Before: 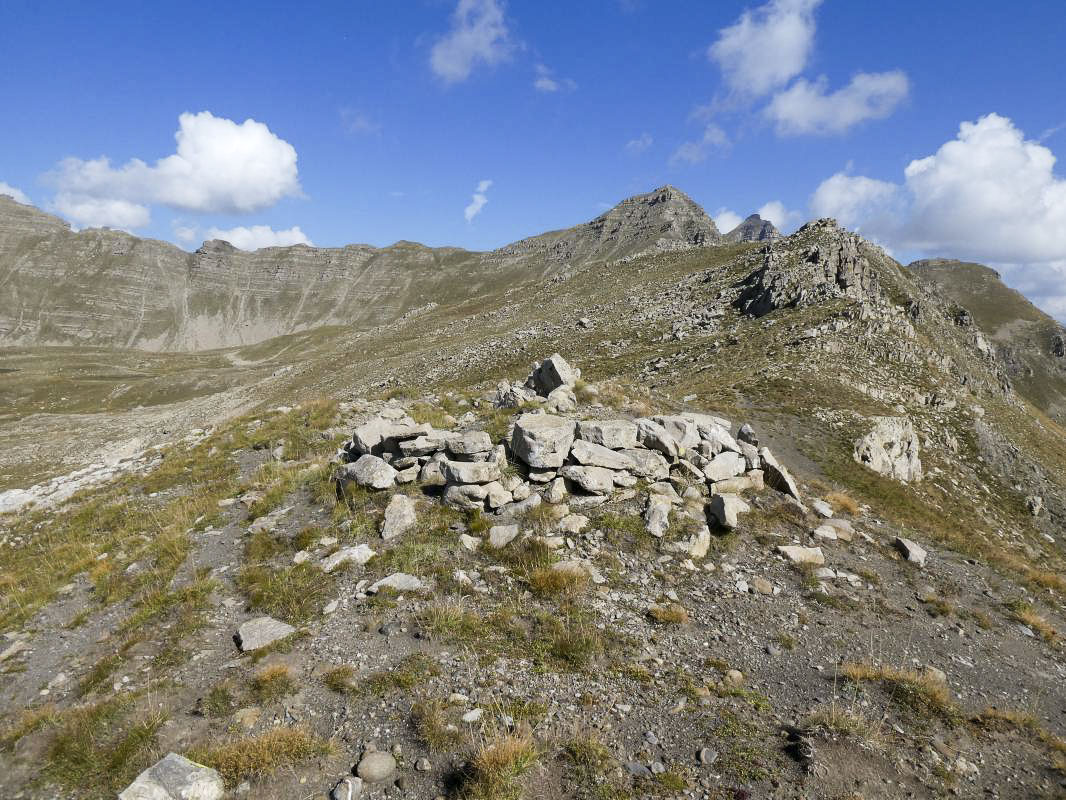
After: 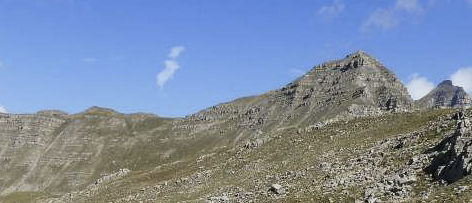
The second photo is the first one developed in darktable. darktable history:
crop: left 28.963%, top 16.828%, right 26.731%, bottom 57.695%
